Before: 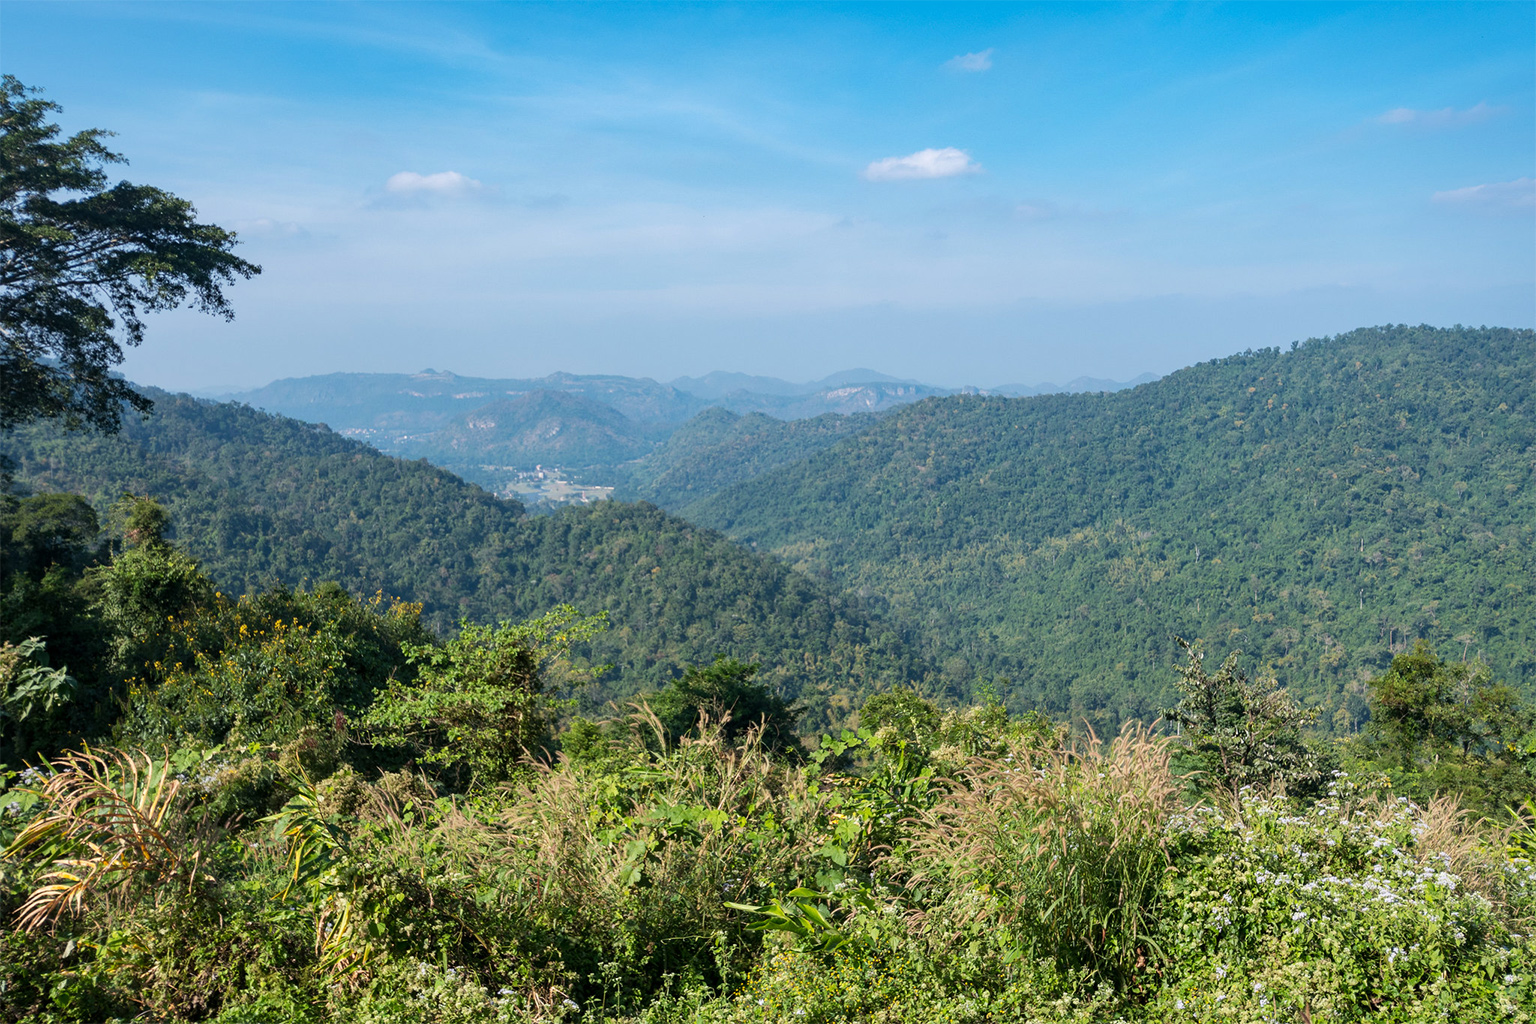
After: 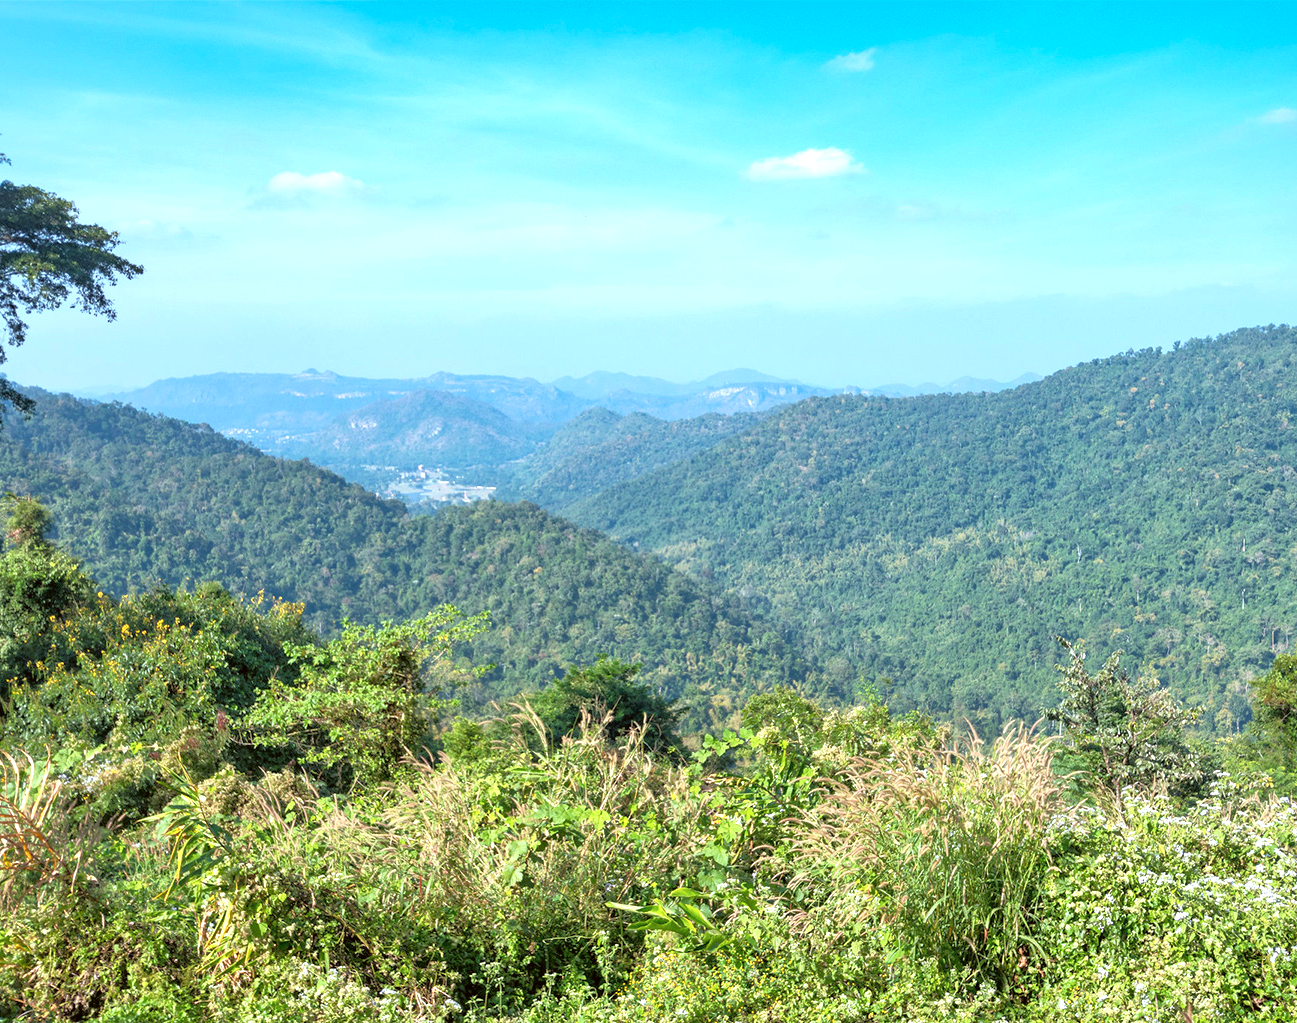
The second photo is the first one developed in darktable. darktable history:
exposure: exposure 0.78 EV, compensate highlight preservation false
crop: left 7.722%, right 7.815%
tone equalizer: -7 EV 0.146 EV, -6 EV 0.56 EV, -5 EV 1.19 EV, -4 EV 1.31 EV, -3 EV 1.18 EV, -2 EV 0.6 EV, -1 EV 0.154 EV
shadows and highlights: shadows 30.76, highlights 1.3, soften with gaussian
color correction: highlights a* -3.66, highlights b* -6.68, shadows a* 3.03, shadows b* 5.17
